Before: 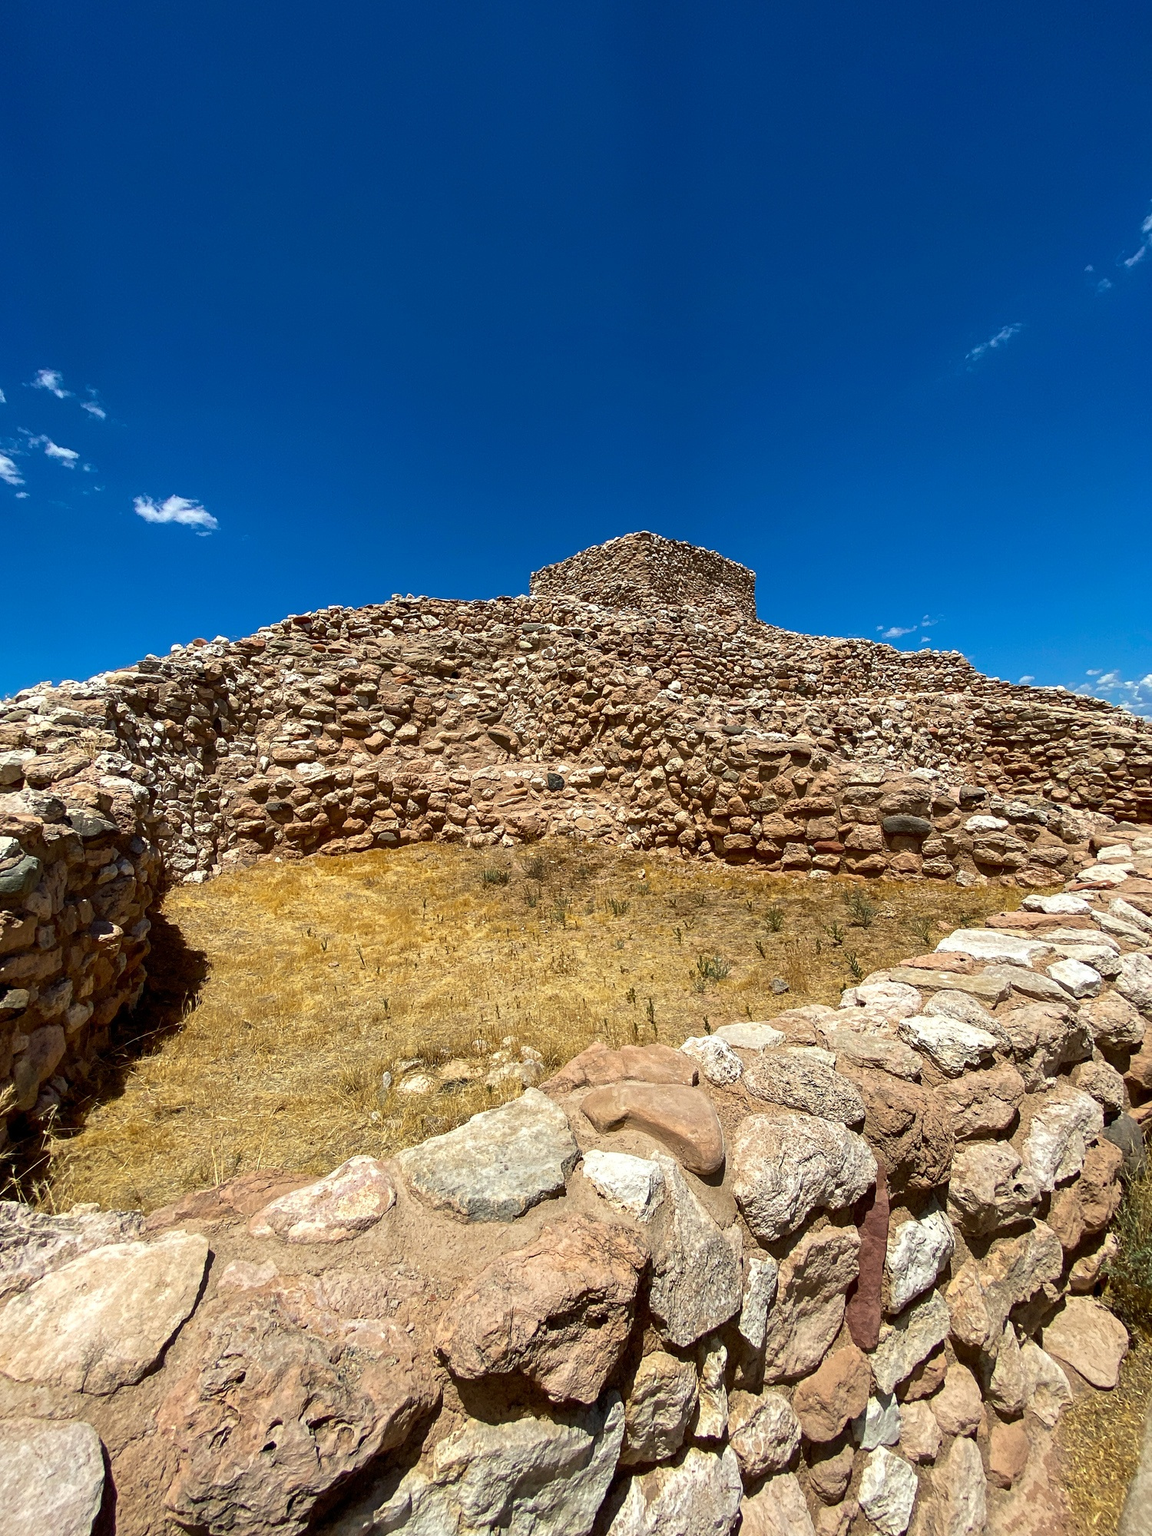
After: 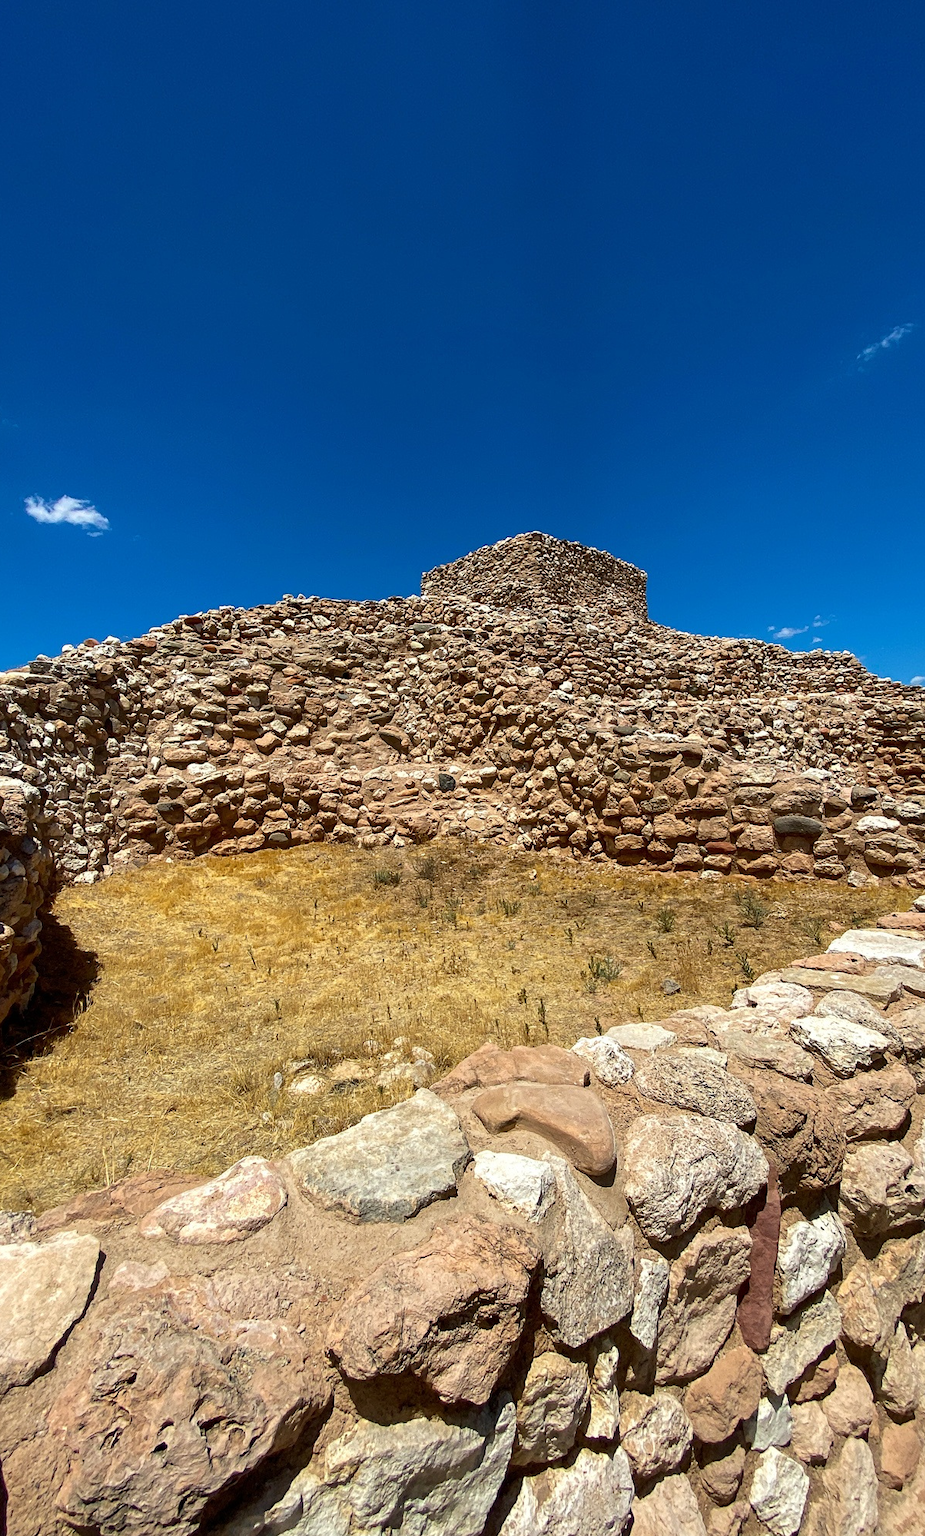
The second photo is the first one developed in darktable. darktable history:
crop and rotate: left 9.474%, right 10.238%
exposure: compensate highlight preservation false
